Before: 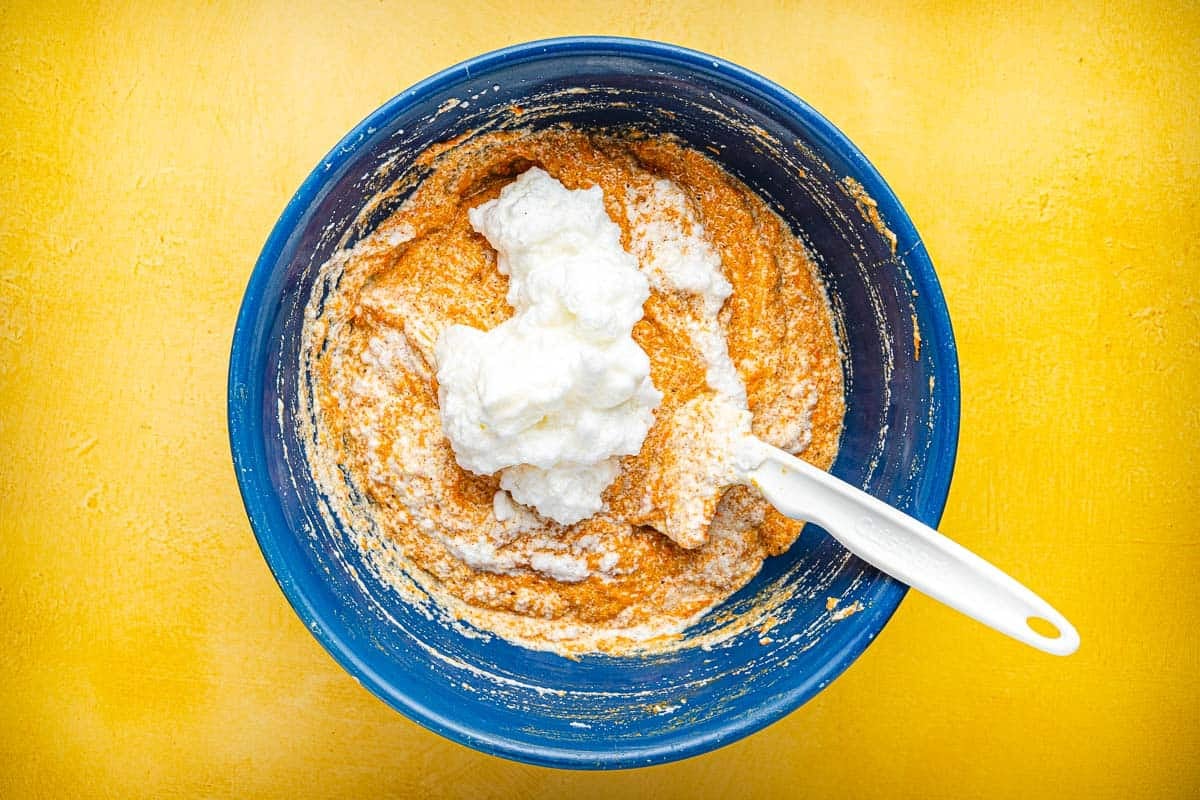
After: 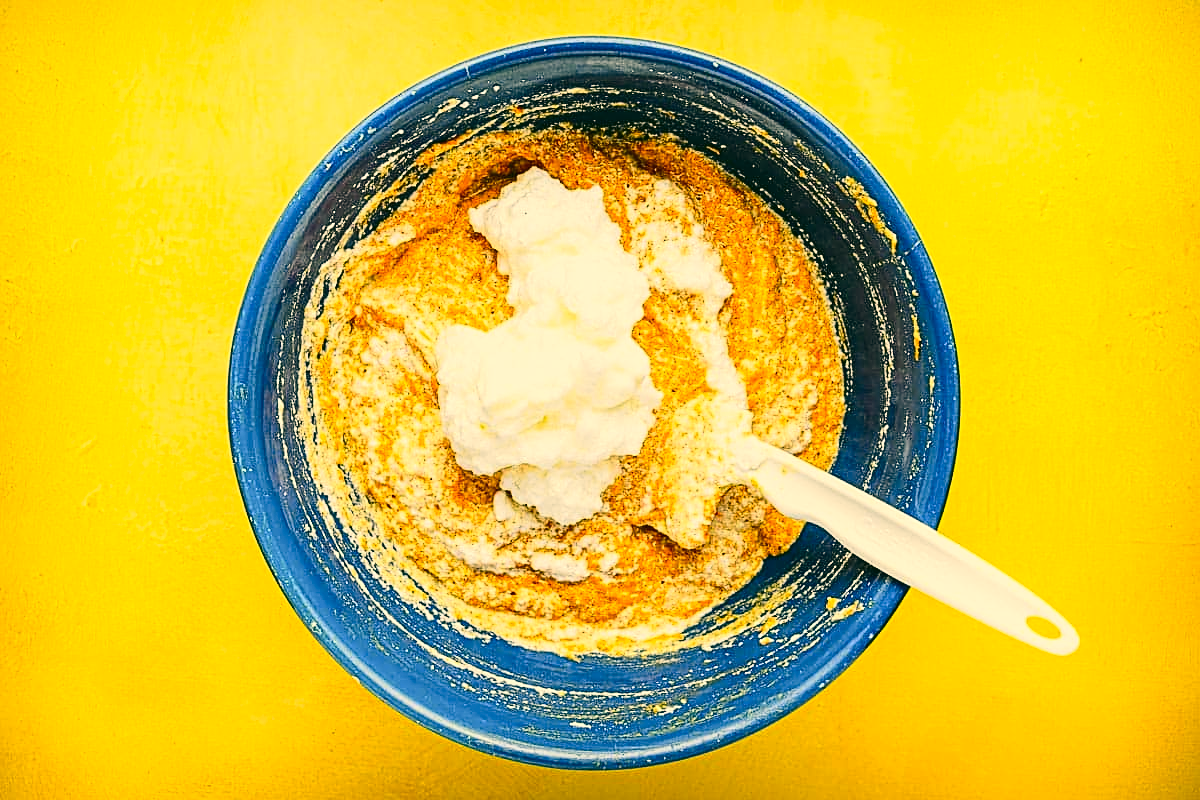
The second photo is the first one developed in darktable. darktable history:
sharpen: on, module defaults
color correction: highlights a* 5.18, highlights b* 25.01, shadows a* -15.59, shadows b* 4.05
tone curve: curves: ch0 [(0, 0.028) (0.037, 0.05) (0.123, 0.114) (0.19, 0.176) (0.269, 0.27) (0.48, 0.57) (0.595, 0.695) (0.718, 0.823) (0.855, 0.913) (1, 0.982)]; ch1 [(0, 0) (0.243, 0.245) (0.422, 0.415) (0.493, 0.495) (0.508, 0.506) (0.536, 0.538) (0.569, 0.58) (0.611, 0.644) (0.769, 0.807) (1, 1)]; ch2 [(0, 0) (0.249, 0.216) (0.349, 0.321) (0.424, 0.442) (0.476, 0.483) (0.498, 0.499) (0.517, 0.519) (0.532, 0.547) (0.569, 0.608) (0.614, 0.661) (0.706, 0.75) (0.808, 0.809) (0.991, 0.968)], color space Lab, independent channels, preserve colors none
